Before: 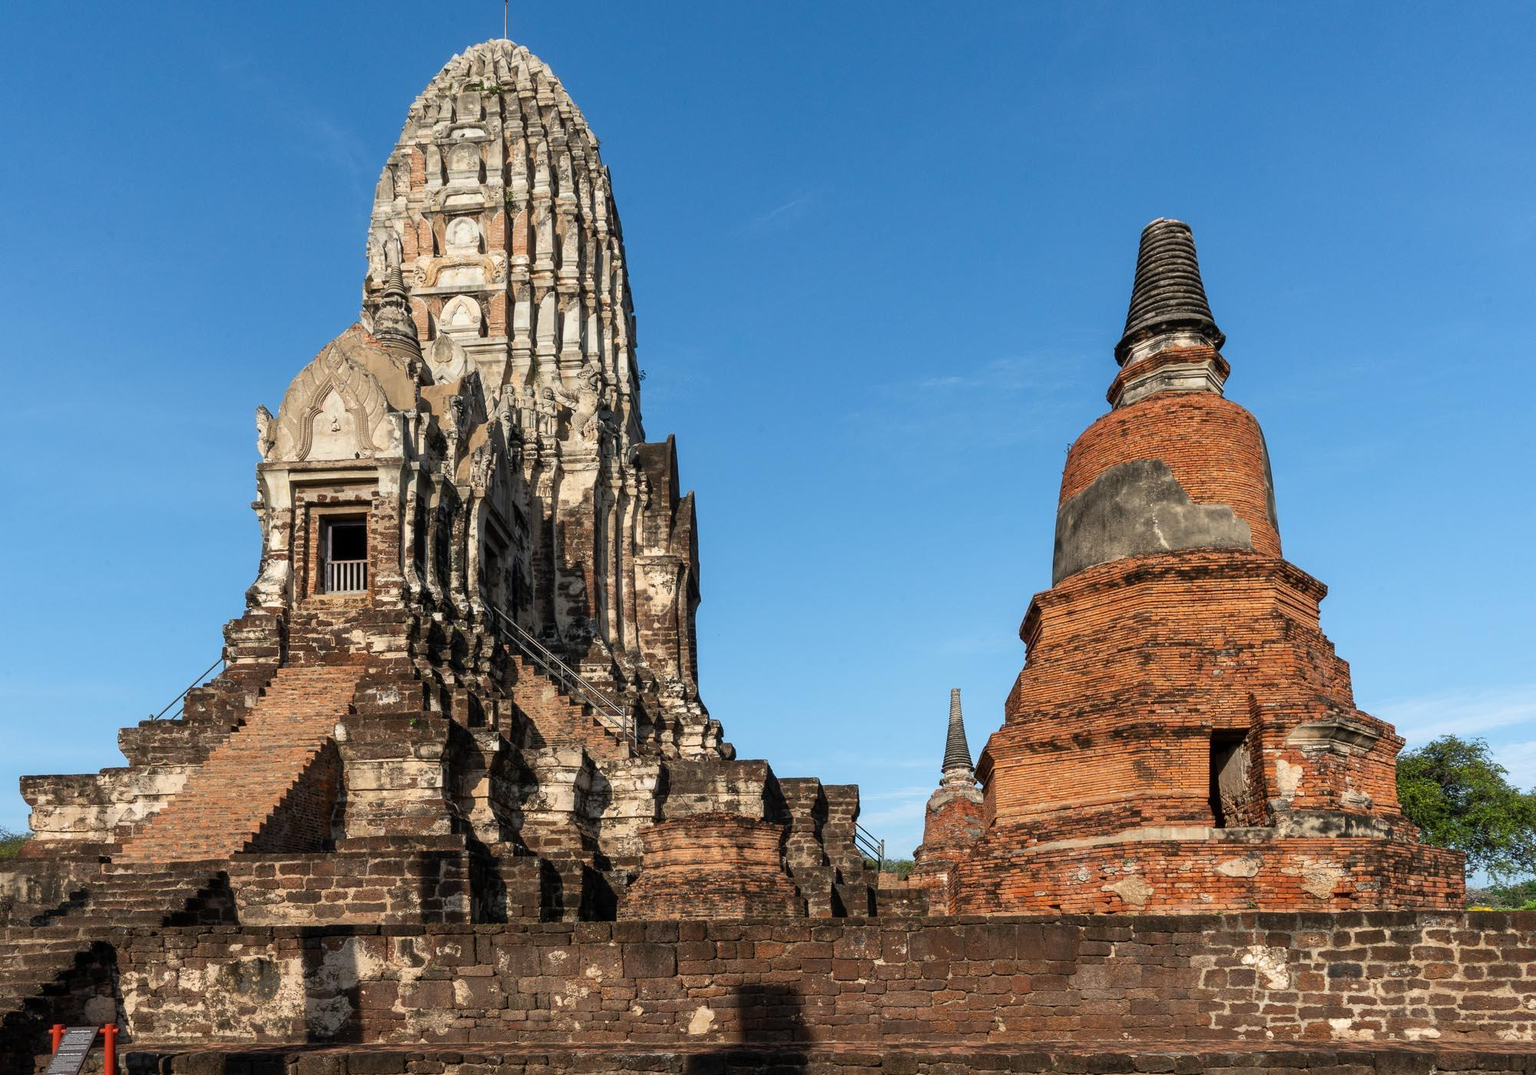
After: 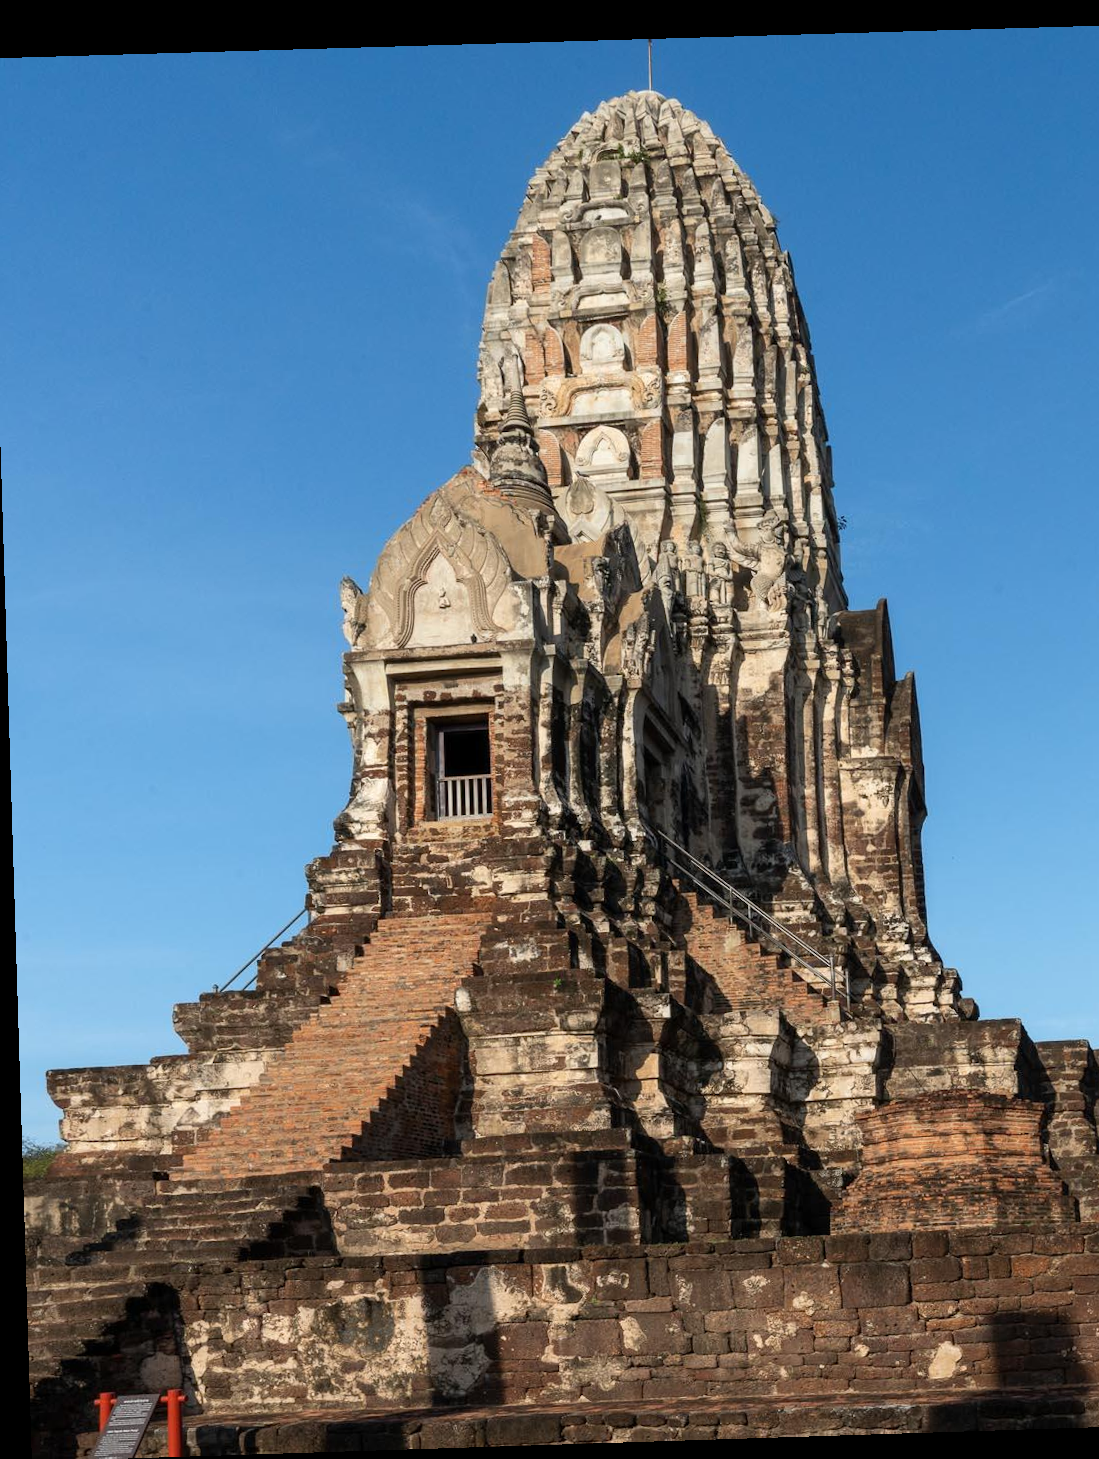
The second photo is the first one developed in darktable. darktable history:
crop: left 0.587%, right 45.588%, bottom 0.086%
rotate and perspective: rotation -1.77°, lens shift (horizontal) 0.004, automatic cropping off
